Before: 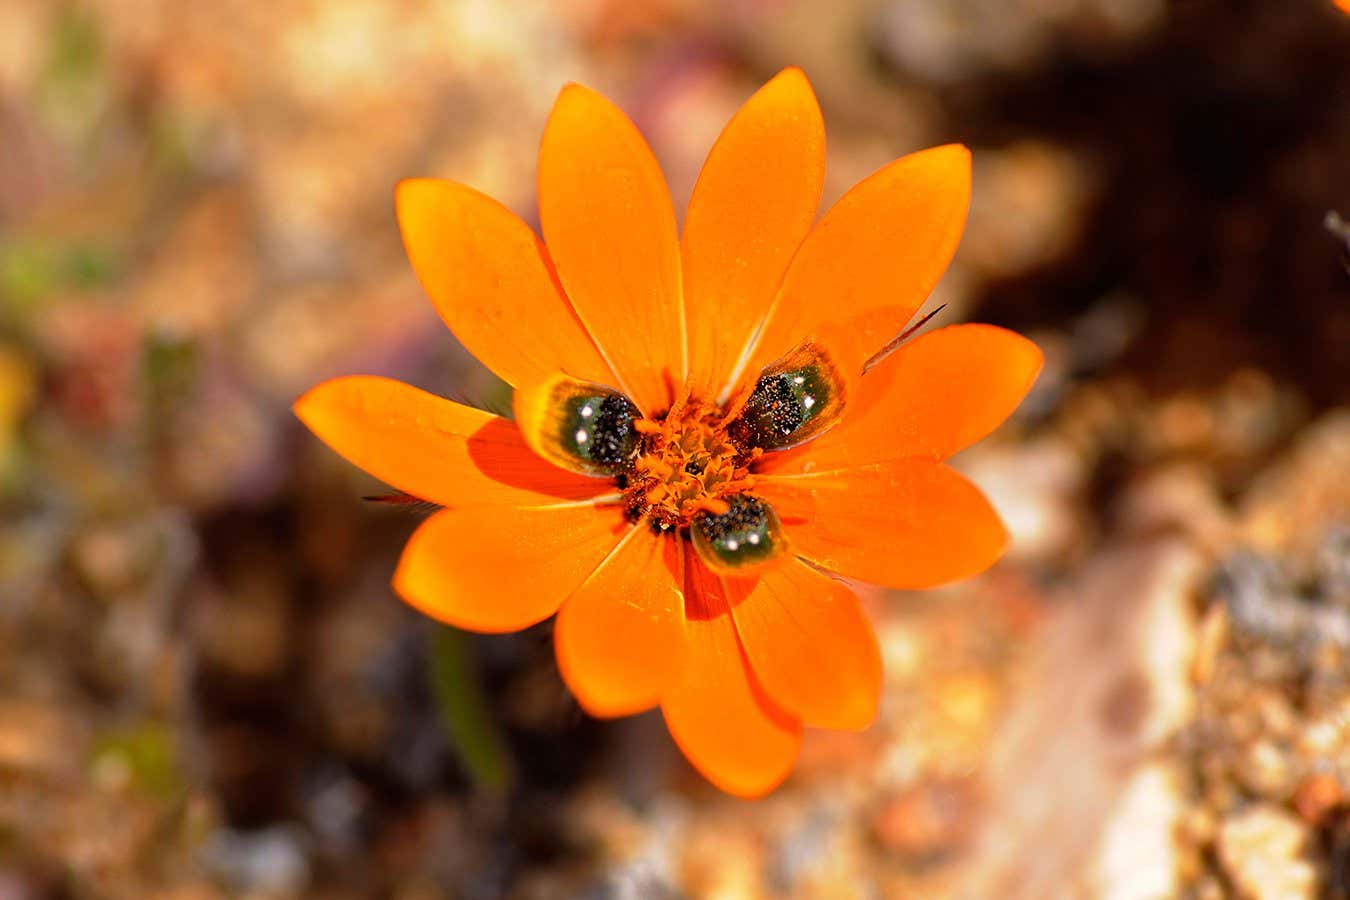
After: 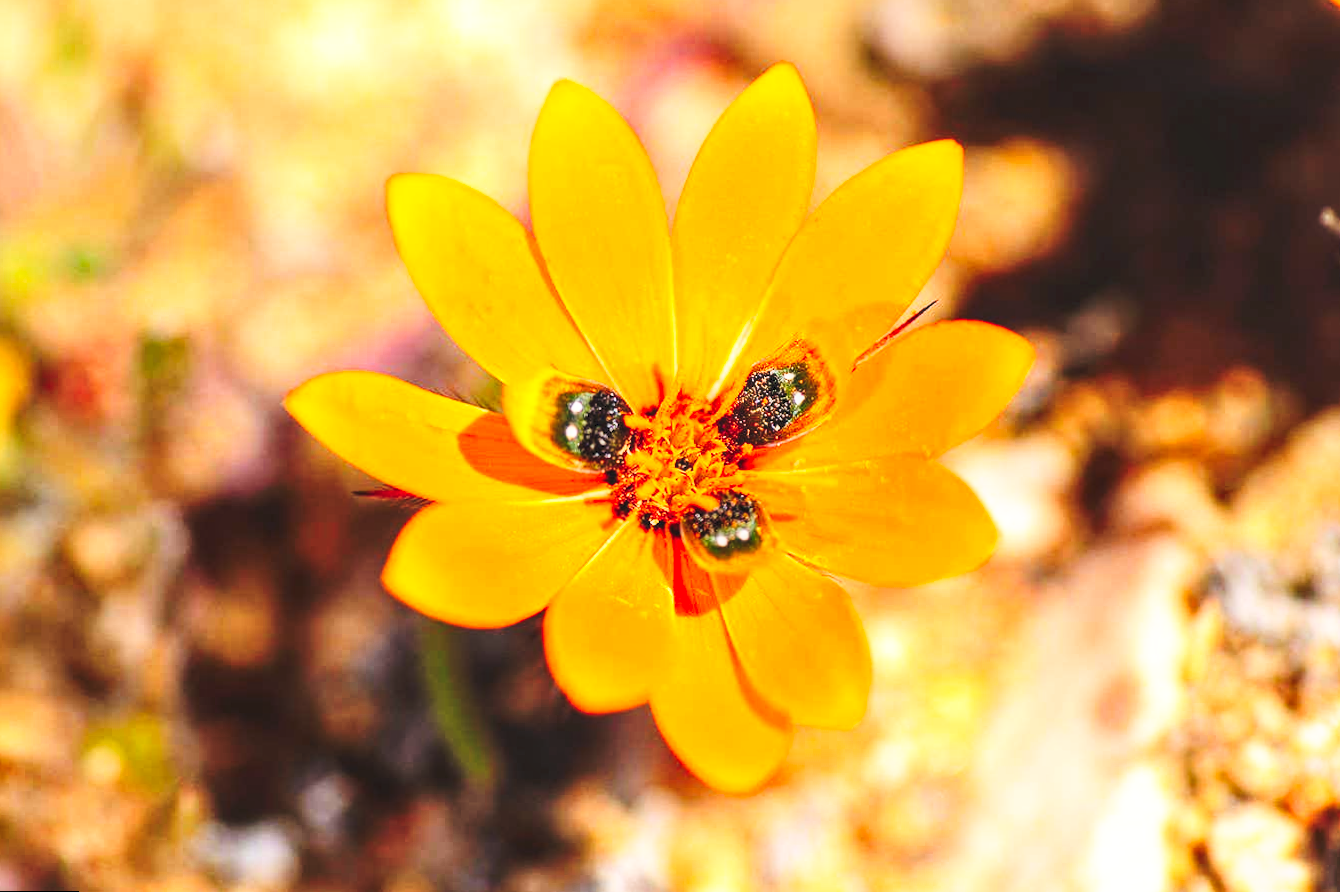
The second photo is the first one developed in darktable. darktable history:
tone curve: curves: ch0 [(0, 0) (0.003, 0.077) (0.011, 0.089) (0.025, 0.105) (0.044, 0.122) (0.069, 0.134) (0.1, 0.151) (0.136, 0.171) (0.177, 0.198) (0.224, 0.23) (0.277, 0.273) (0.335, 0.343) (0.399, 0.422) (0.468, 0.508) (0.543, 0.601) (0.623, 0.695) (0.709, 0.782) (0.801, 0.866) (0.898, 0.934) (1, 1)], preserve colors none
contrast brightness saturation: contrast 0.2, brightness 0.16, saturation 0.22
base curve: curves: ch0 [(0, 0) (0.579, 0.807) (1, 1)], preserve colors none
local contrast: on, module defaults
rotate and perspective: rotation 0.192°, lens shift (horizontal) -0.015, crop left 0.005, crop right 0.996, crop top 0.006, crop bottom 0.99
